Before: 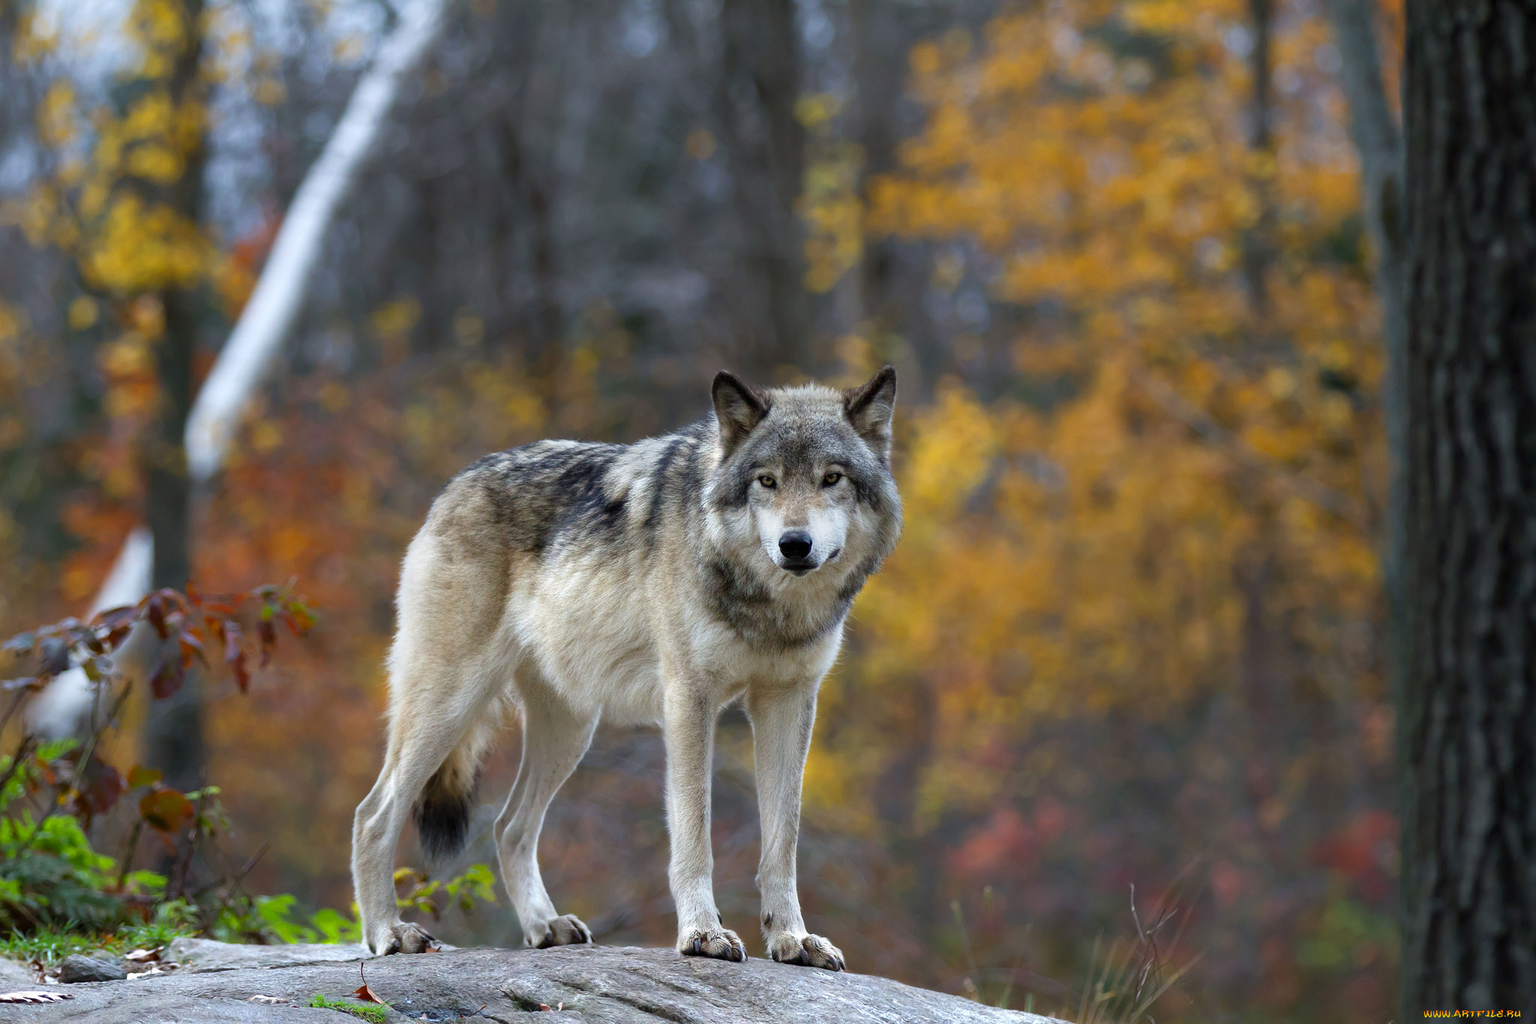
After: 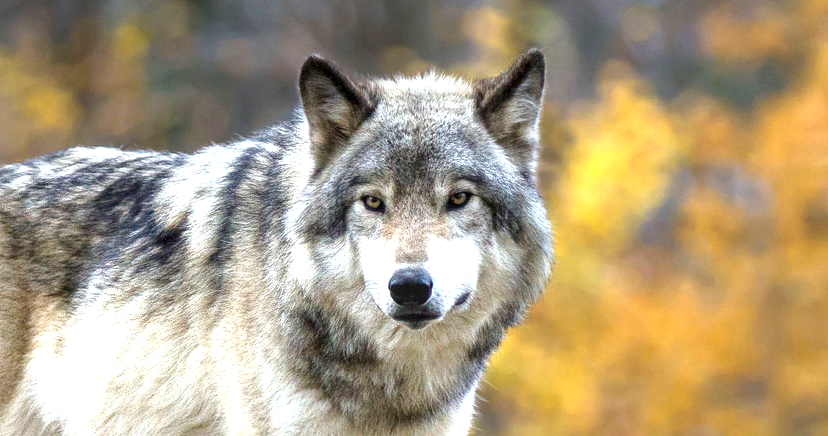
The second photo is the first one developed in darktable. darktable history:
local contrast: on, module defaults
crop: left 31.751%, top 32.172%, right 27.8%, bottom 35.83%
exposure: black level correction 0, exposure 1.1 EV, compensate exposure bias true, compensate highlight preservation false
